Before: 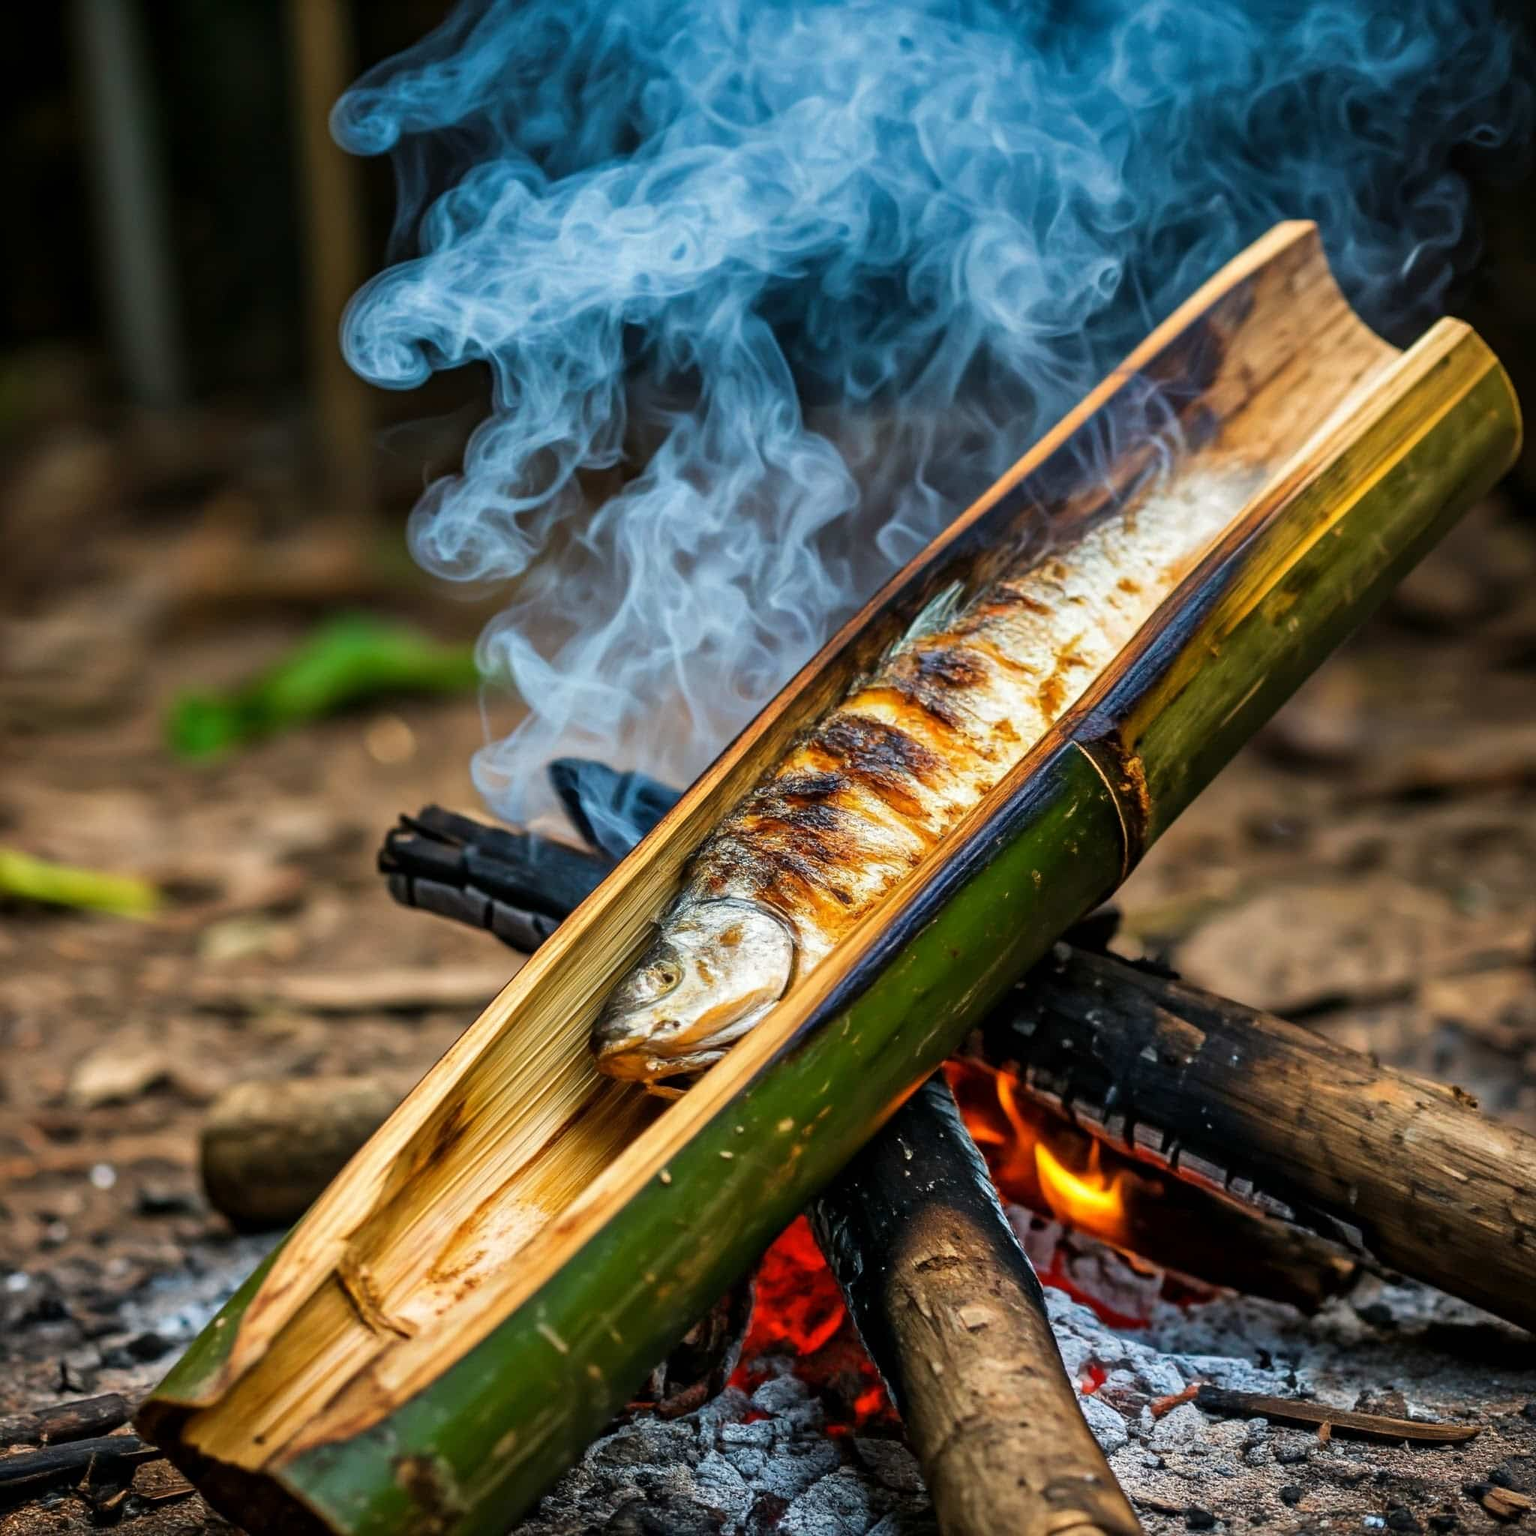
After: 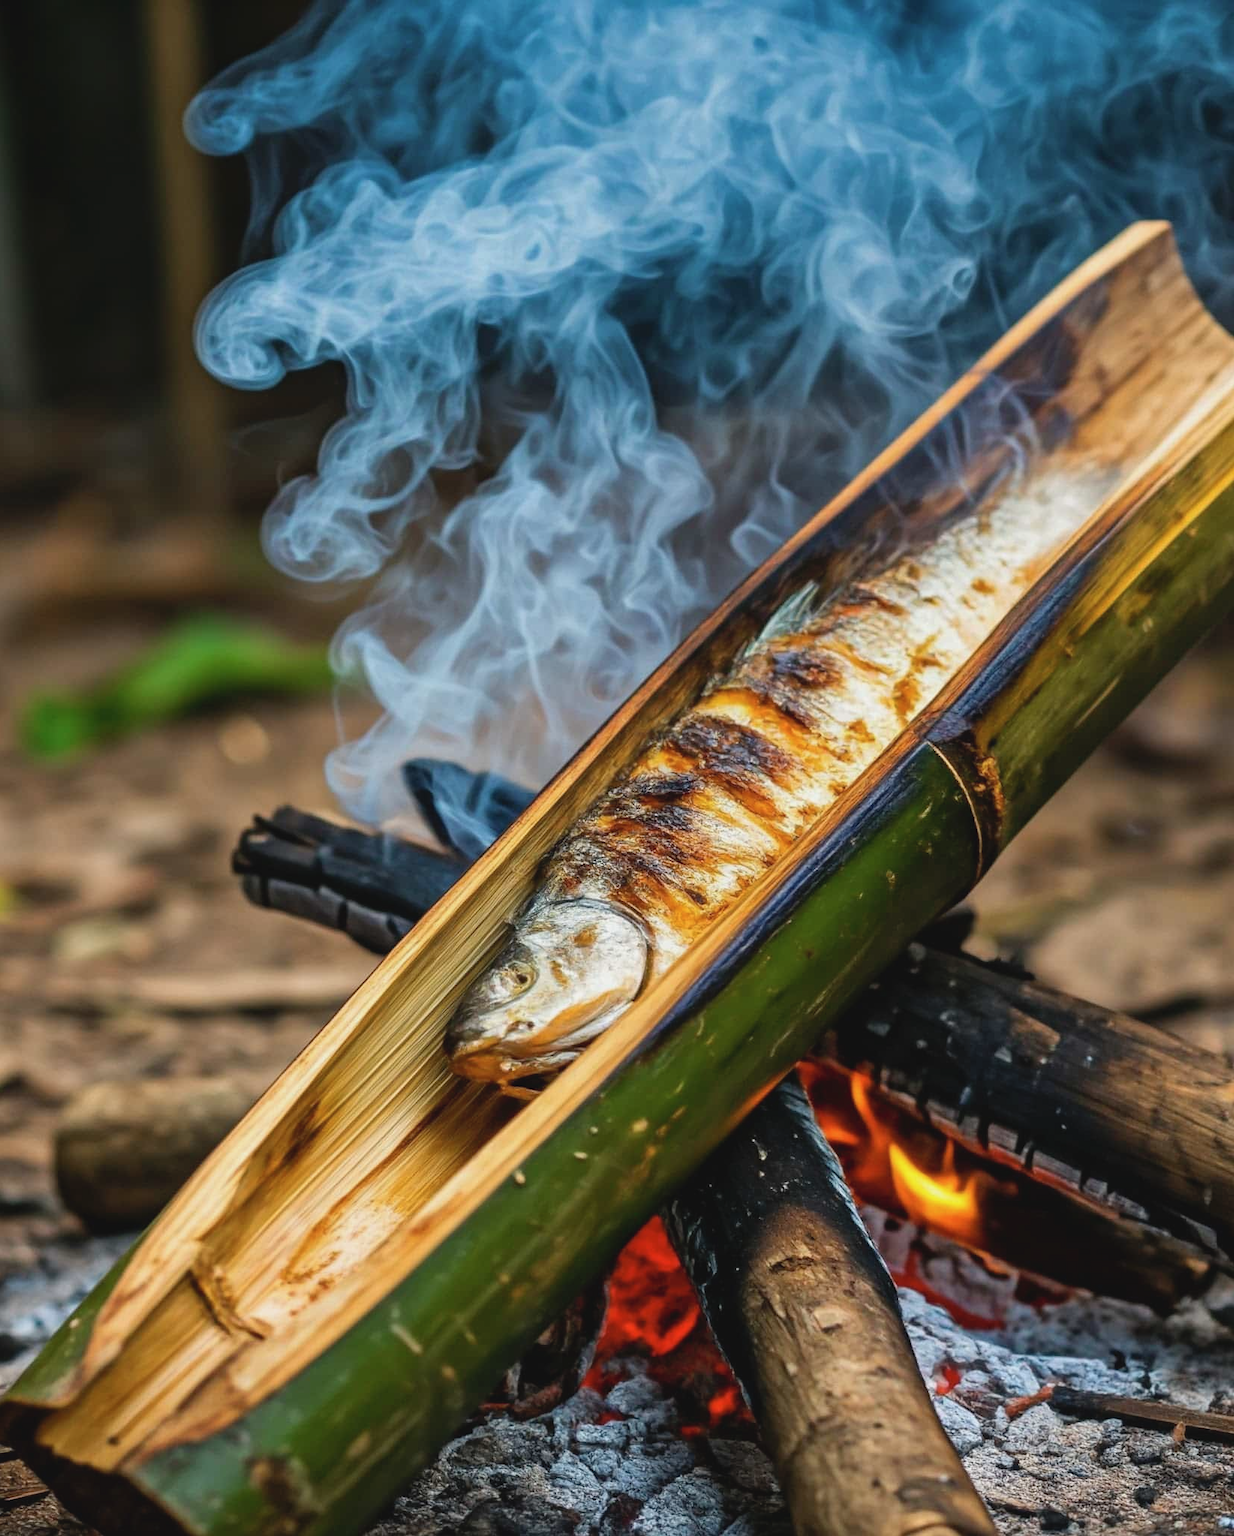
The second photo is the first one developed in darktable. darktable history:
contrast brightness saturation: contrast -0.098, saturation -0.09
crop and rotate: left 9.538%, right 10.129%
